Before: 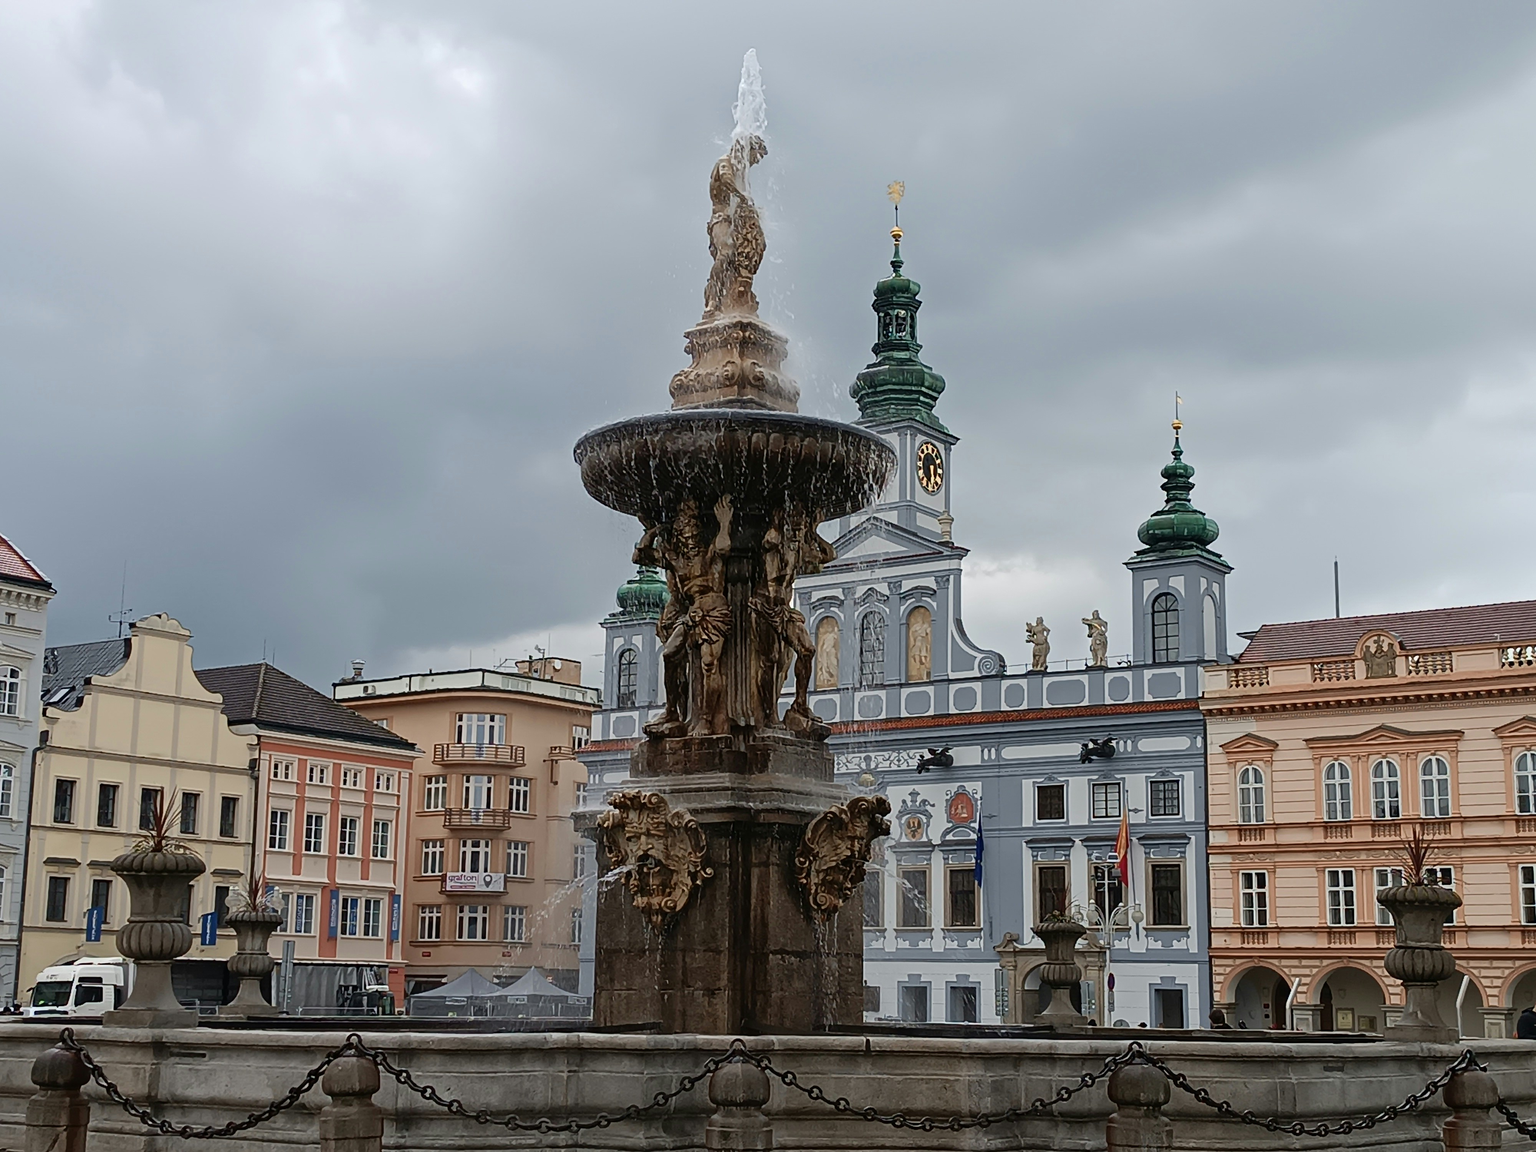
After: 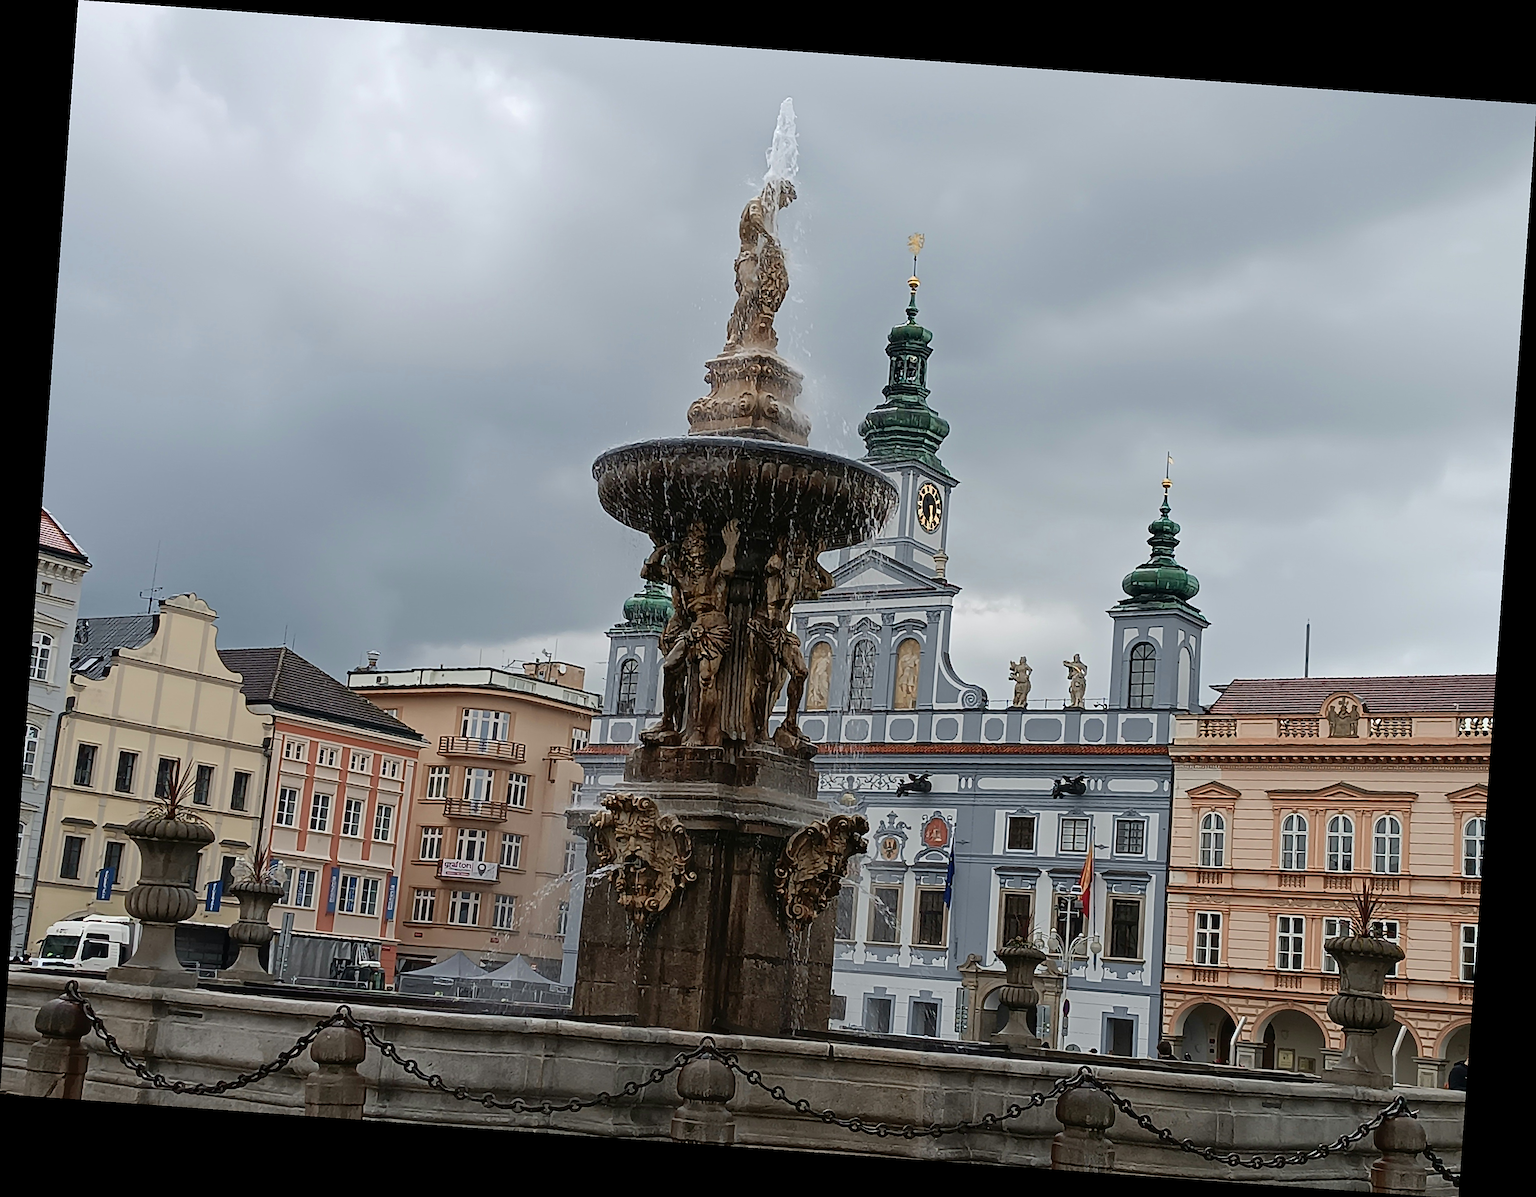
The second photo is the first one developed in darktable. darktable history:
sharpen: on, module defaults
rotate and perspective: rotation 4.1°, automatic cropping off
